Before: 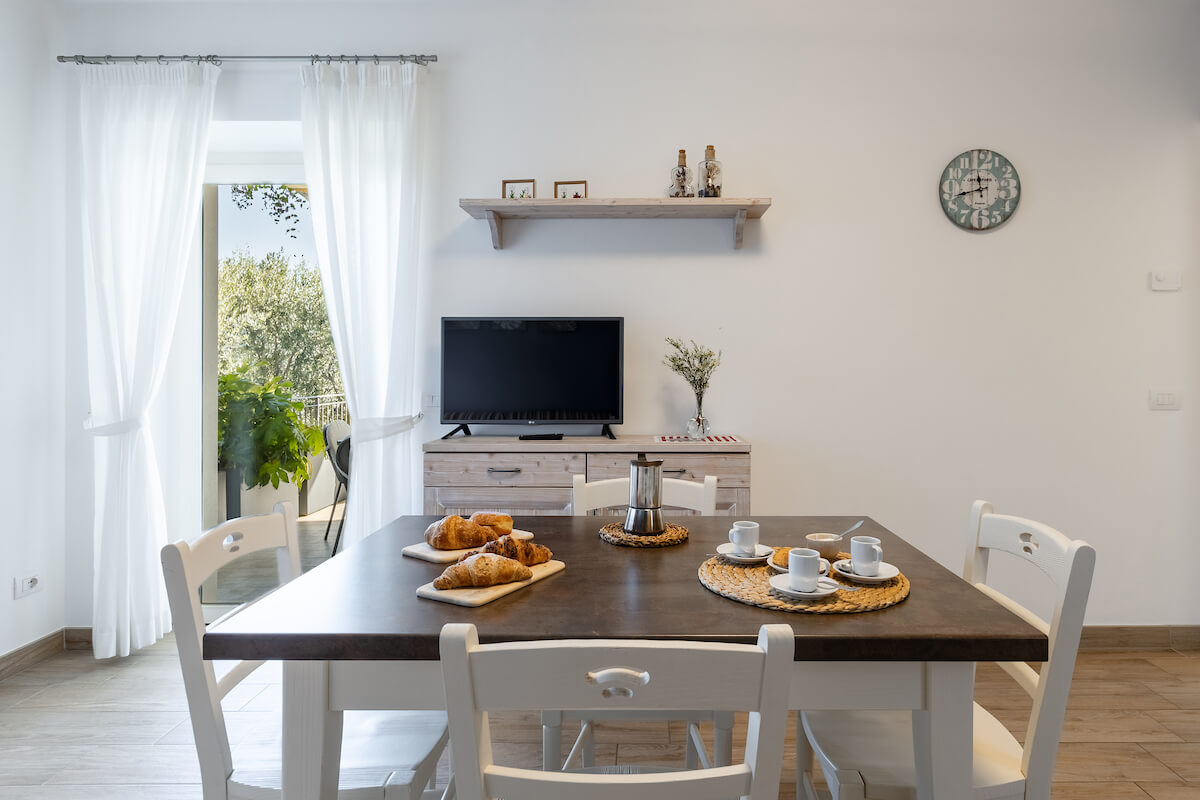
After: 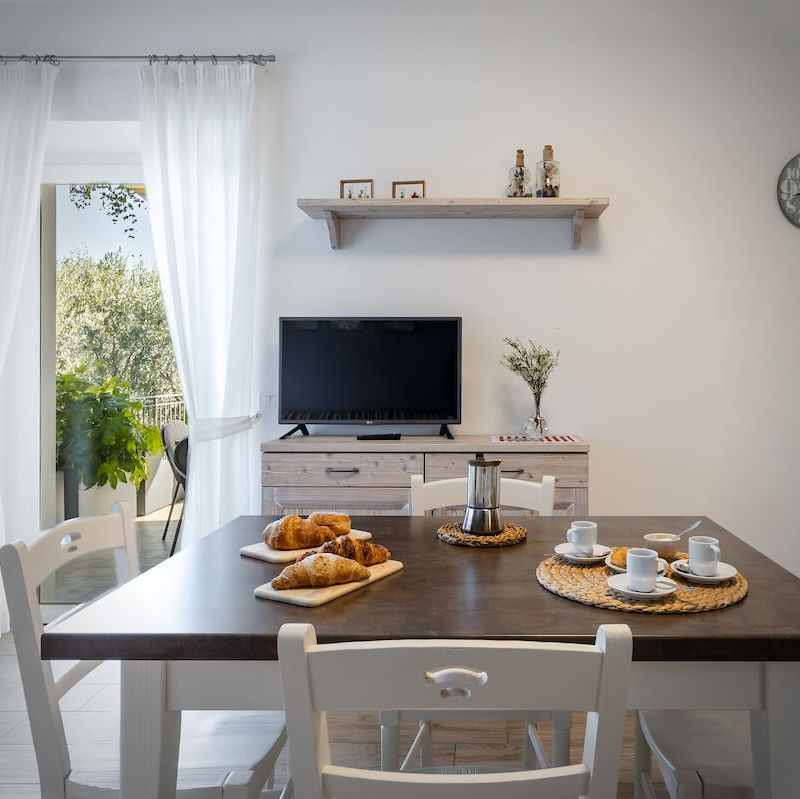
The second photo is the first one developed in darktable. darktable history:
crop and rotate: left 13.537%, right 19.796%
vignetting: on, module defaults
